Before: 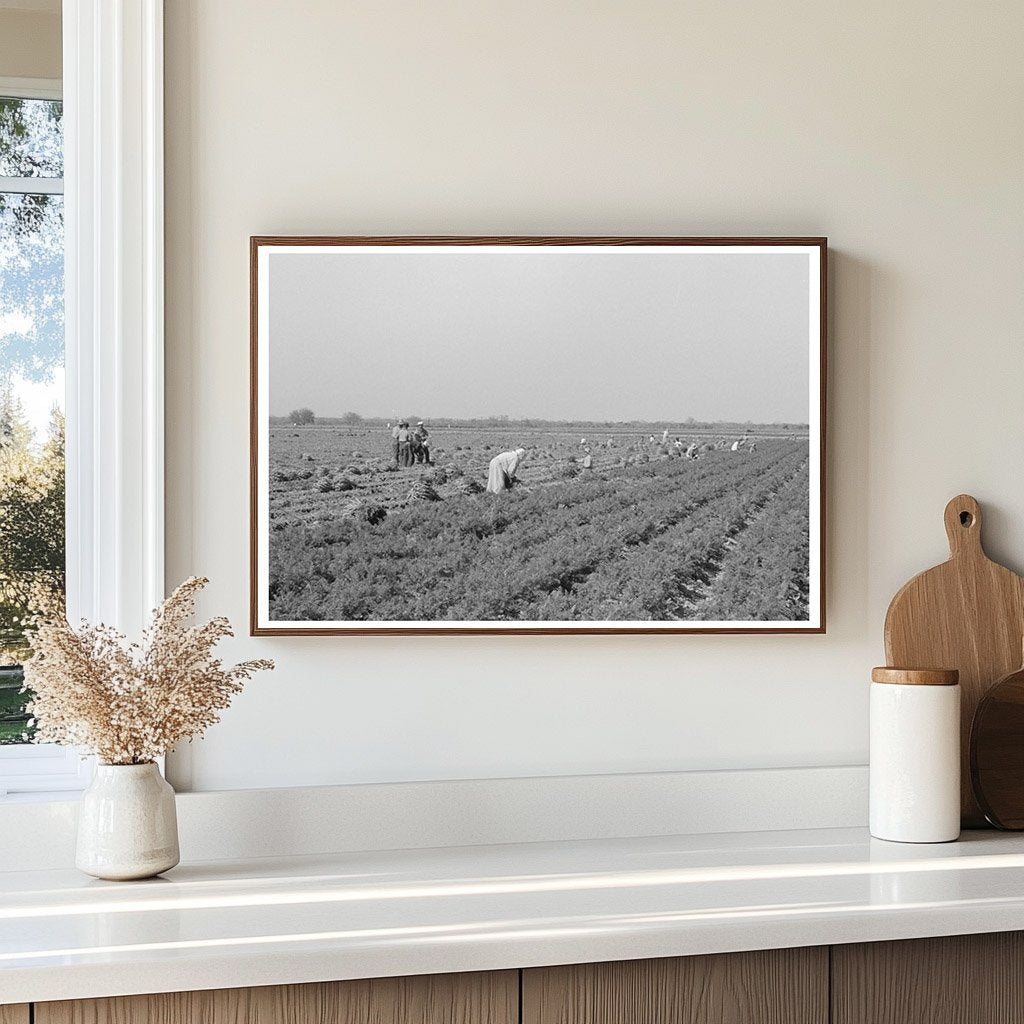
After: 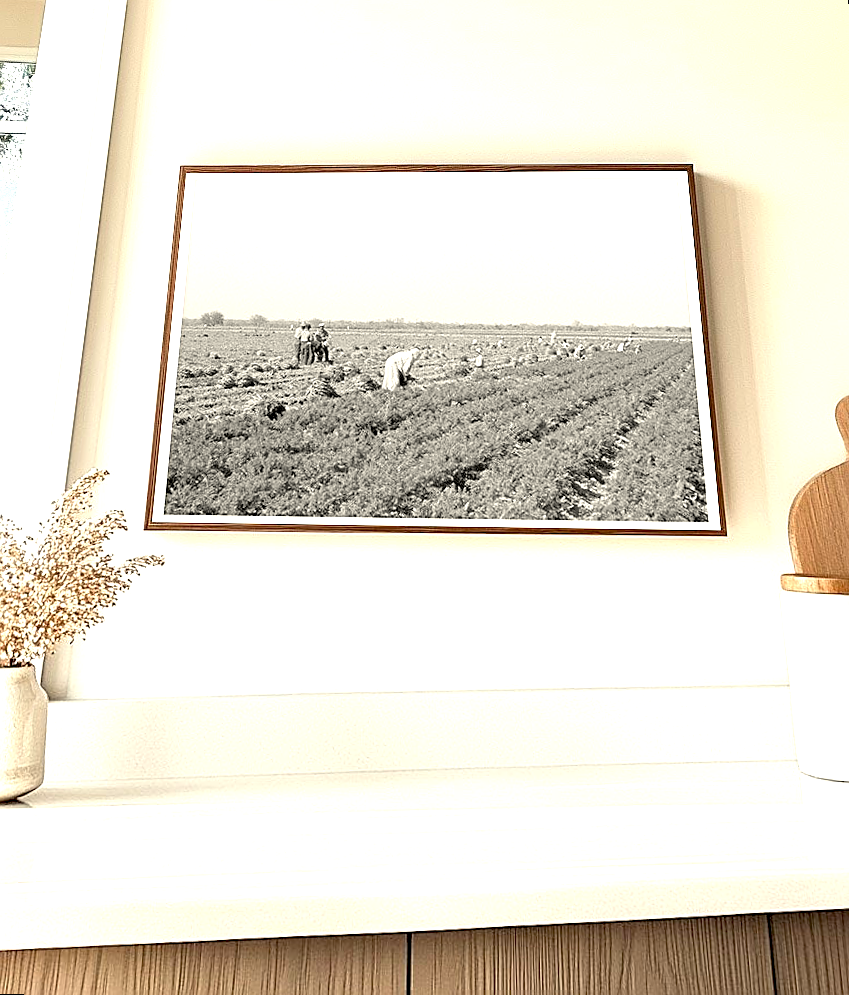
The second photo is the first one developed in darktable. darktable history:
rotate and perspective: rotation 0.72°, lens shift (vertical) -0.352, lens shift (horizontal) -0.051, crop left 0.152, crop right 0.859, crop top 0.019, crop bottom 0.964
white balance: red 1.029, blue 0.92
exposure: black level correction 0.01, exposure 1 EV, compensate highlight preservation false
sharpen: on, module defaults
